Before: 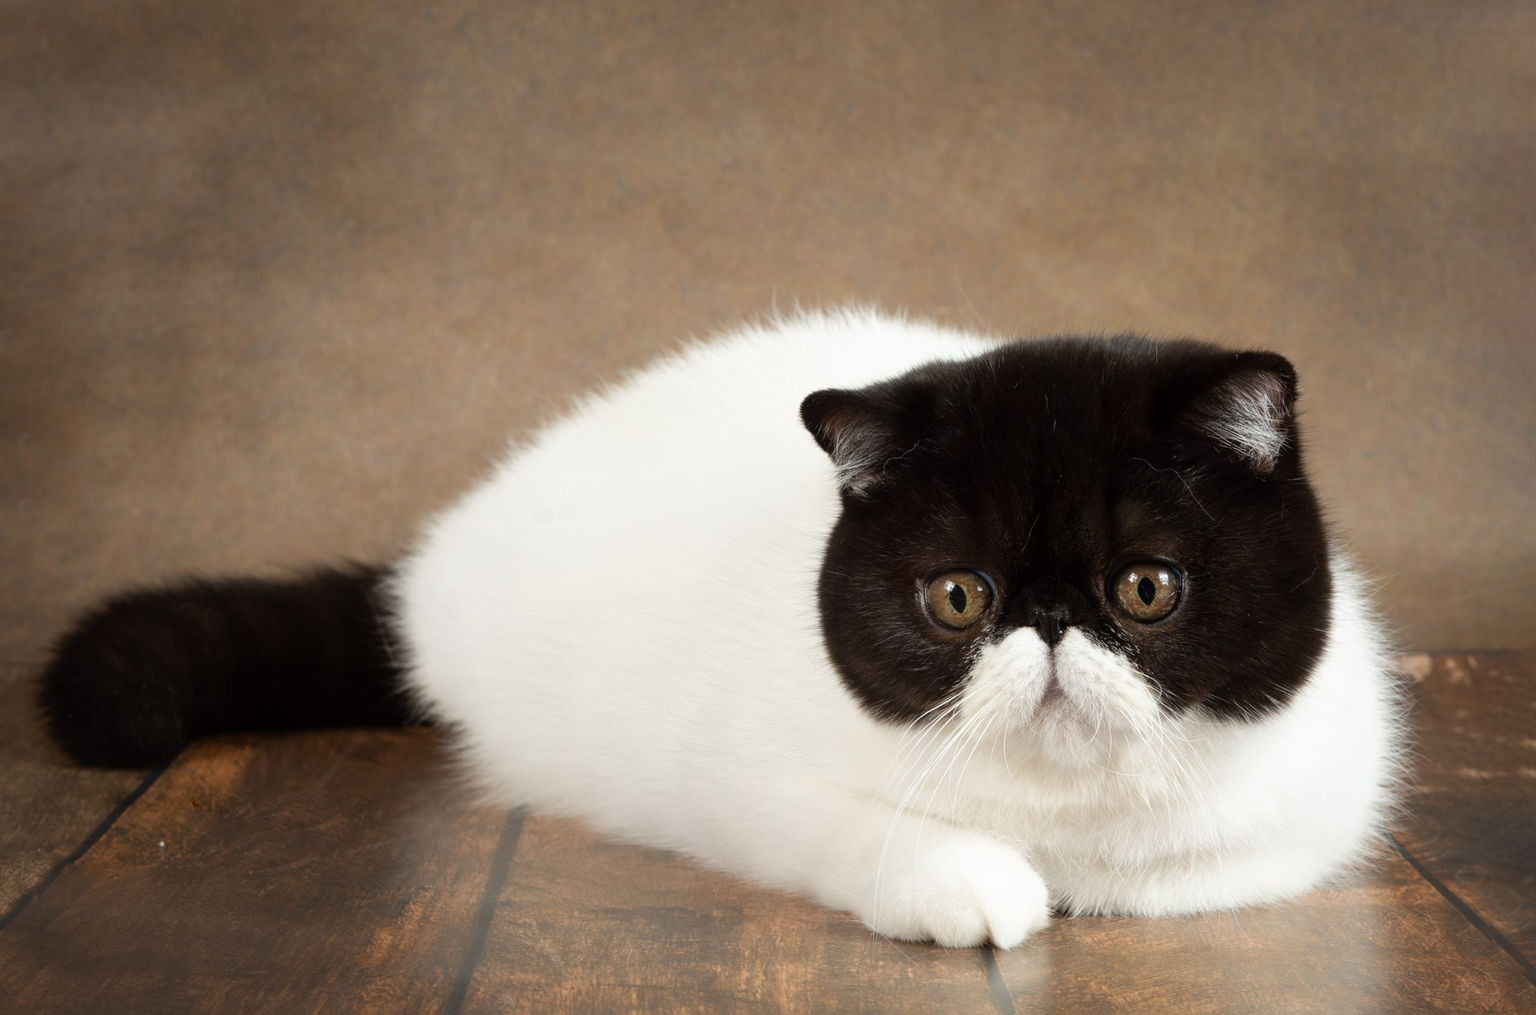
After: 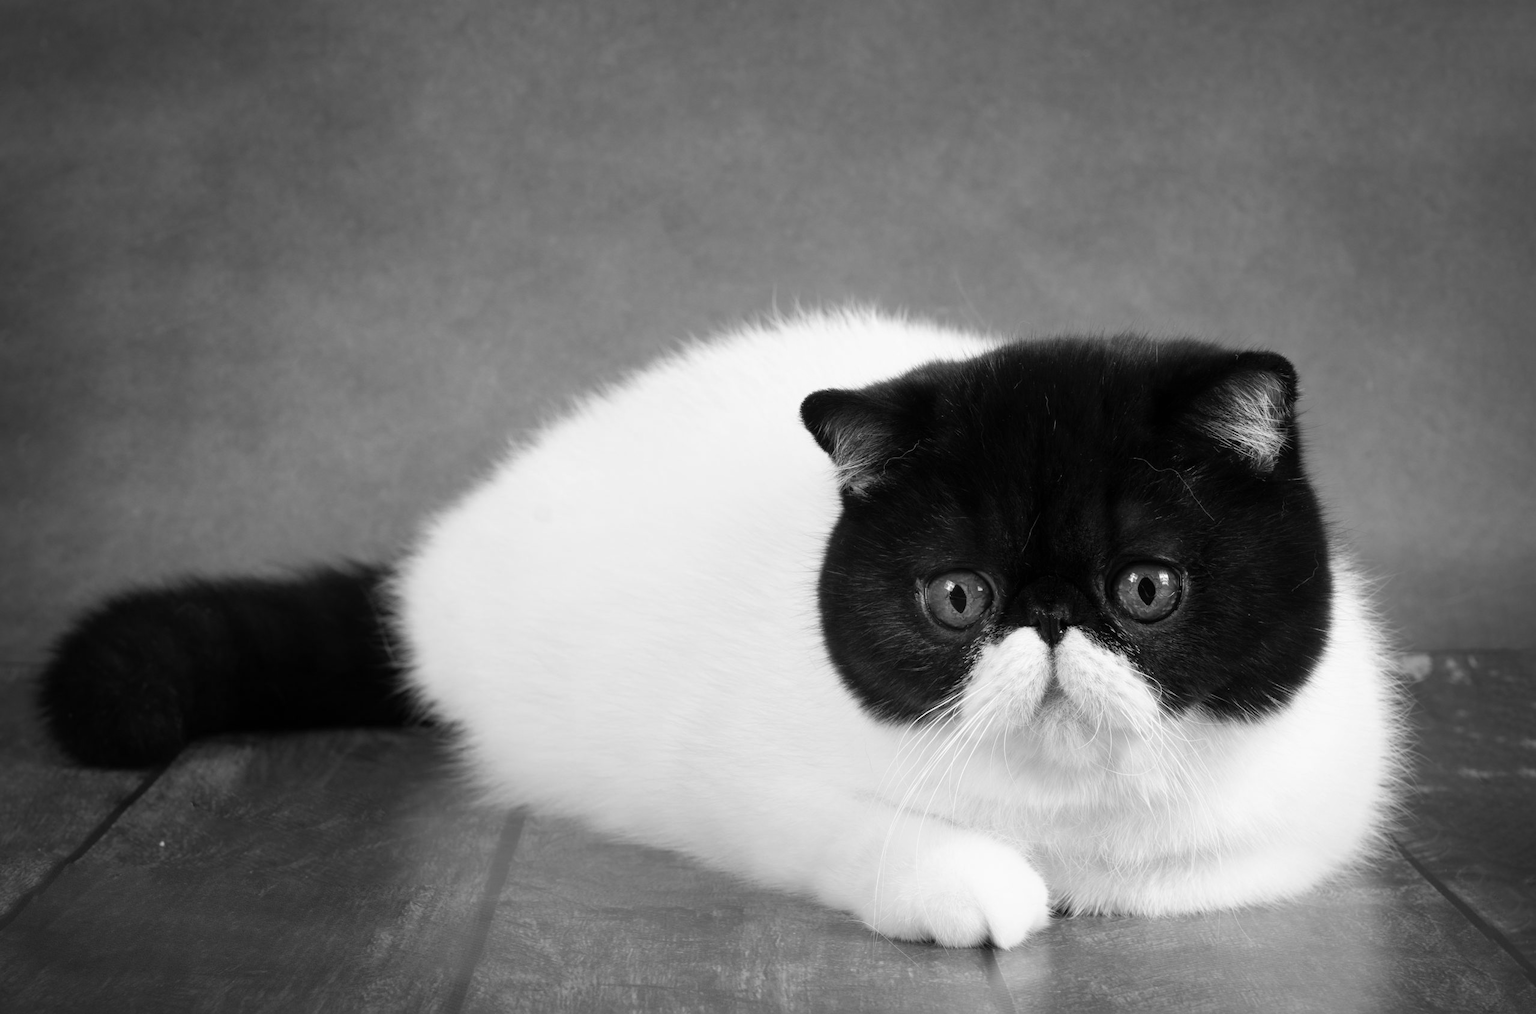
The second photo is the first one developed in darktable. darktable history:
monochrome: a -11.7, b 1.62, size 0.5, highlights 0.38
vignetting: unbound false
